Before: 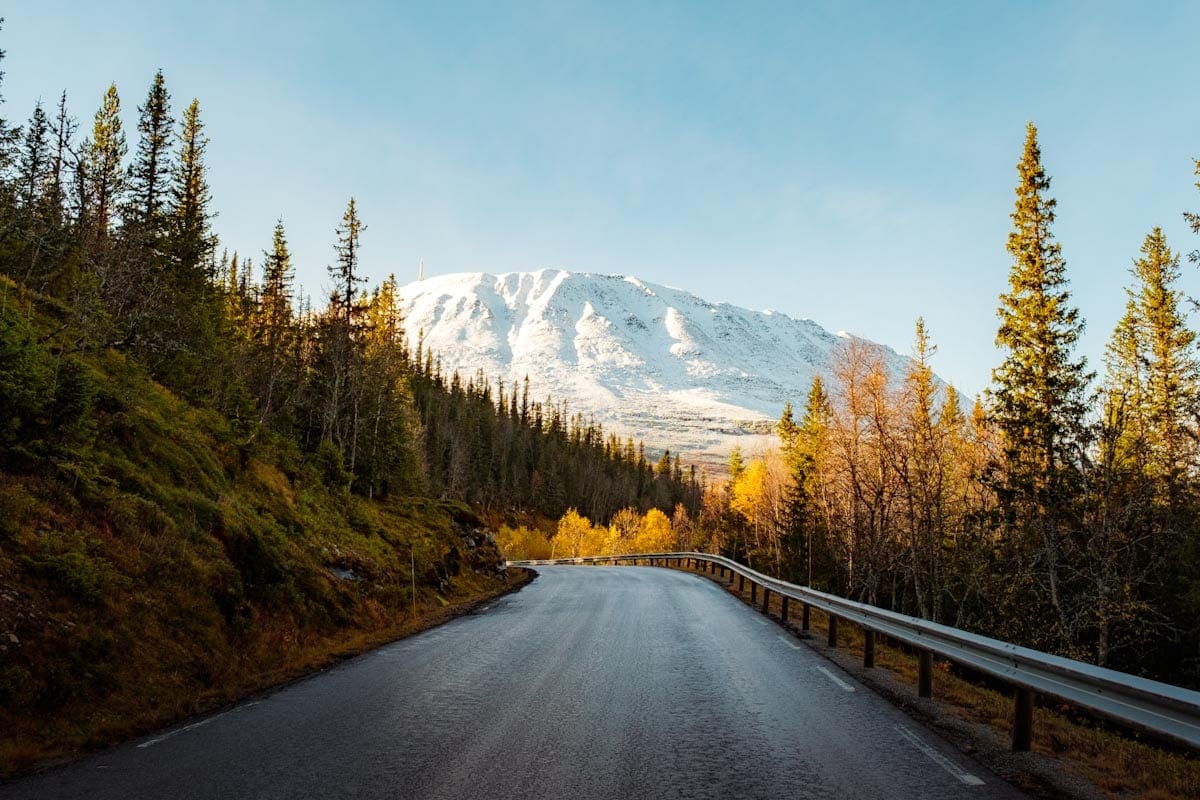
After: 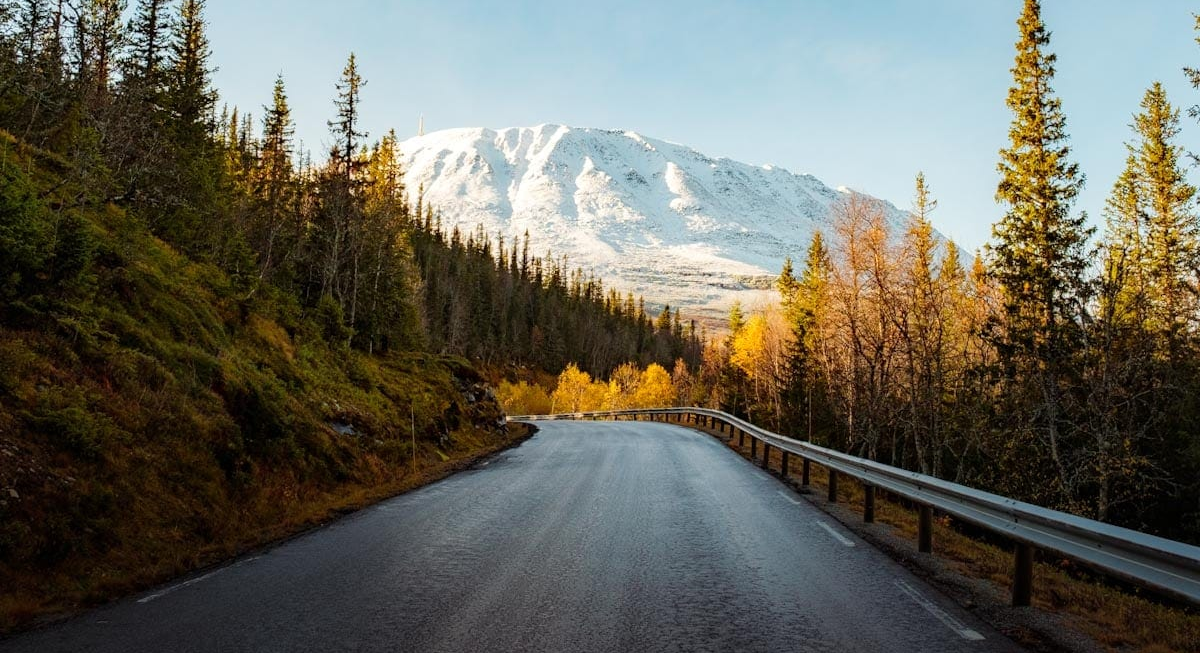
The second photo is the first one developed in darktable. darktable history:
crop and rotate: top 18.269%
